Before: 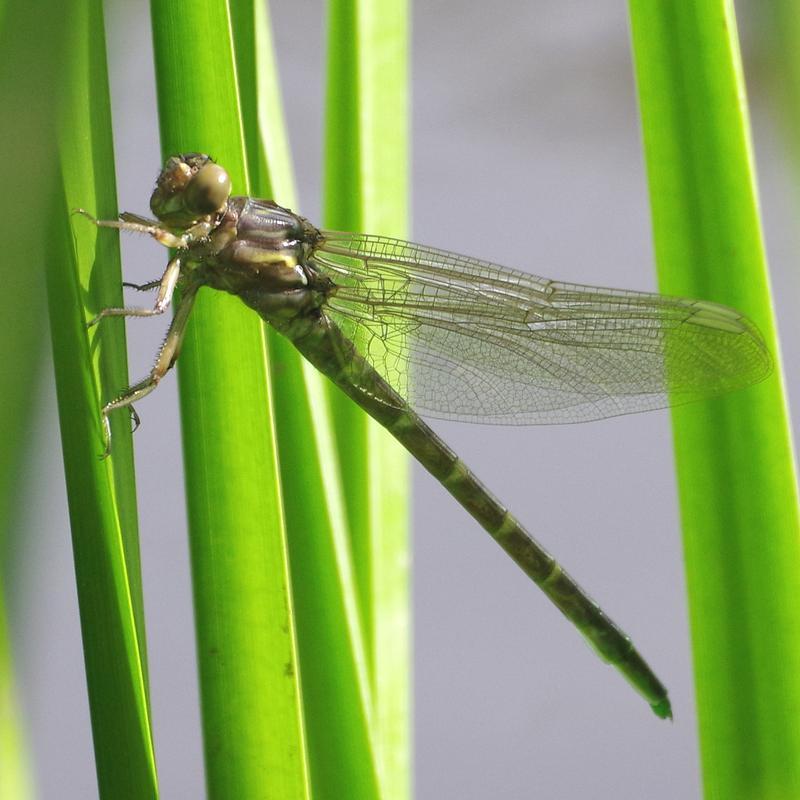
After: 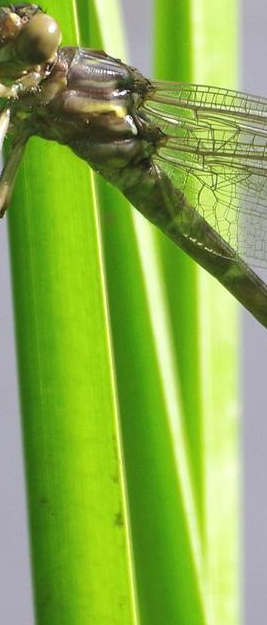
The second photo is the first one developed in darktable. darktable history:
crop and rotate: left 21.296%, top 18.798%, right 45.279%, bottom 2.973%
